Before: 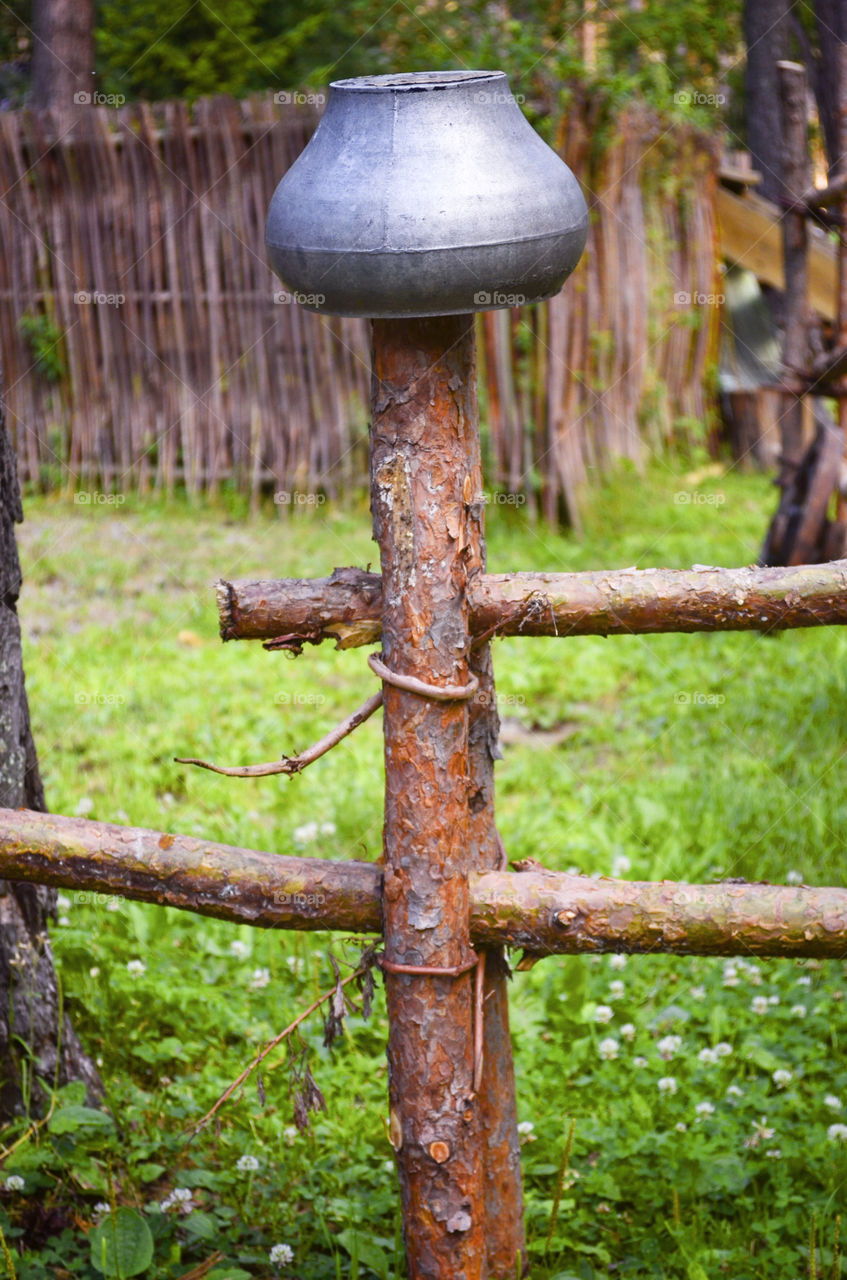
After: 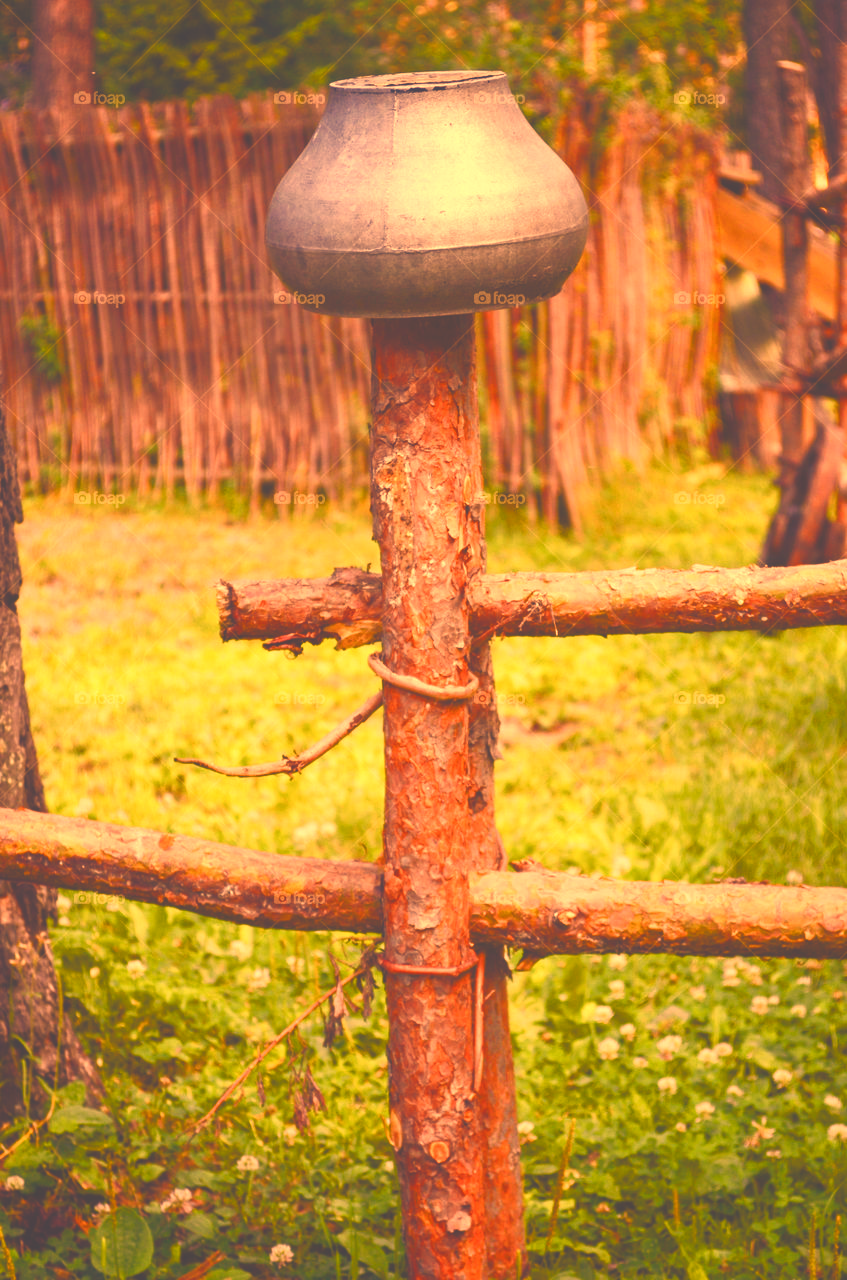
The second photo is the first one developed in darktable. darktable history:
white balance: red 1.467, blue 0.684
color balance rgb: shadows lift › chroma 3%, shadows lift › hue 280.8°, power › hue 330°, highlights gain › chroma 3%, highlights gain › hue 75.6°, global offset › luminance 1.5%, perceptual saturation grading › global saturation 20%, perceptual saturation grading › highlights -25%, perceptual saturation grading › shadows 50%, global vibrance 30%
exposure: black level correction -0.041, exposure 0.064 EV, compensate highlight preservation false
